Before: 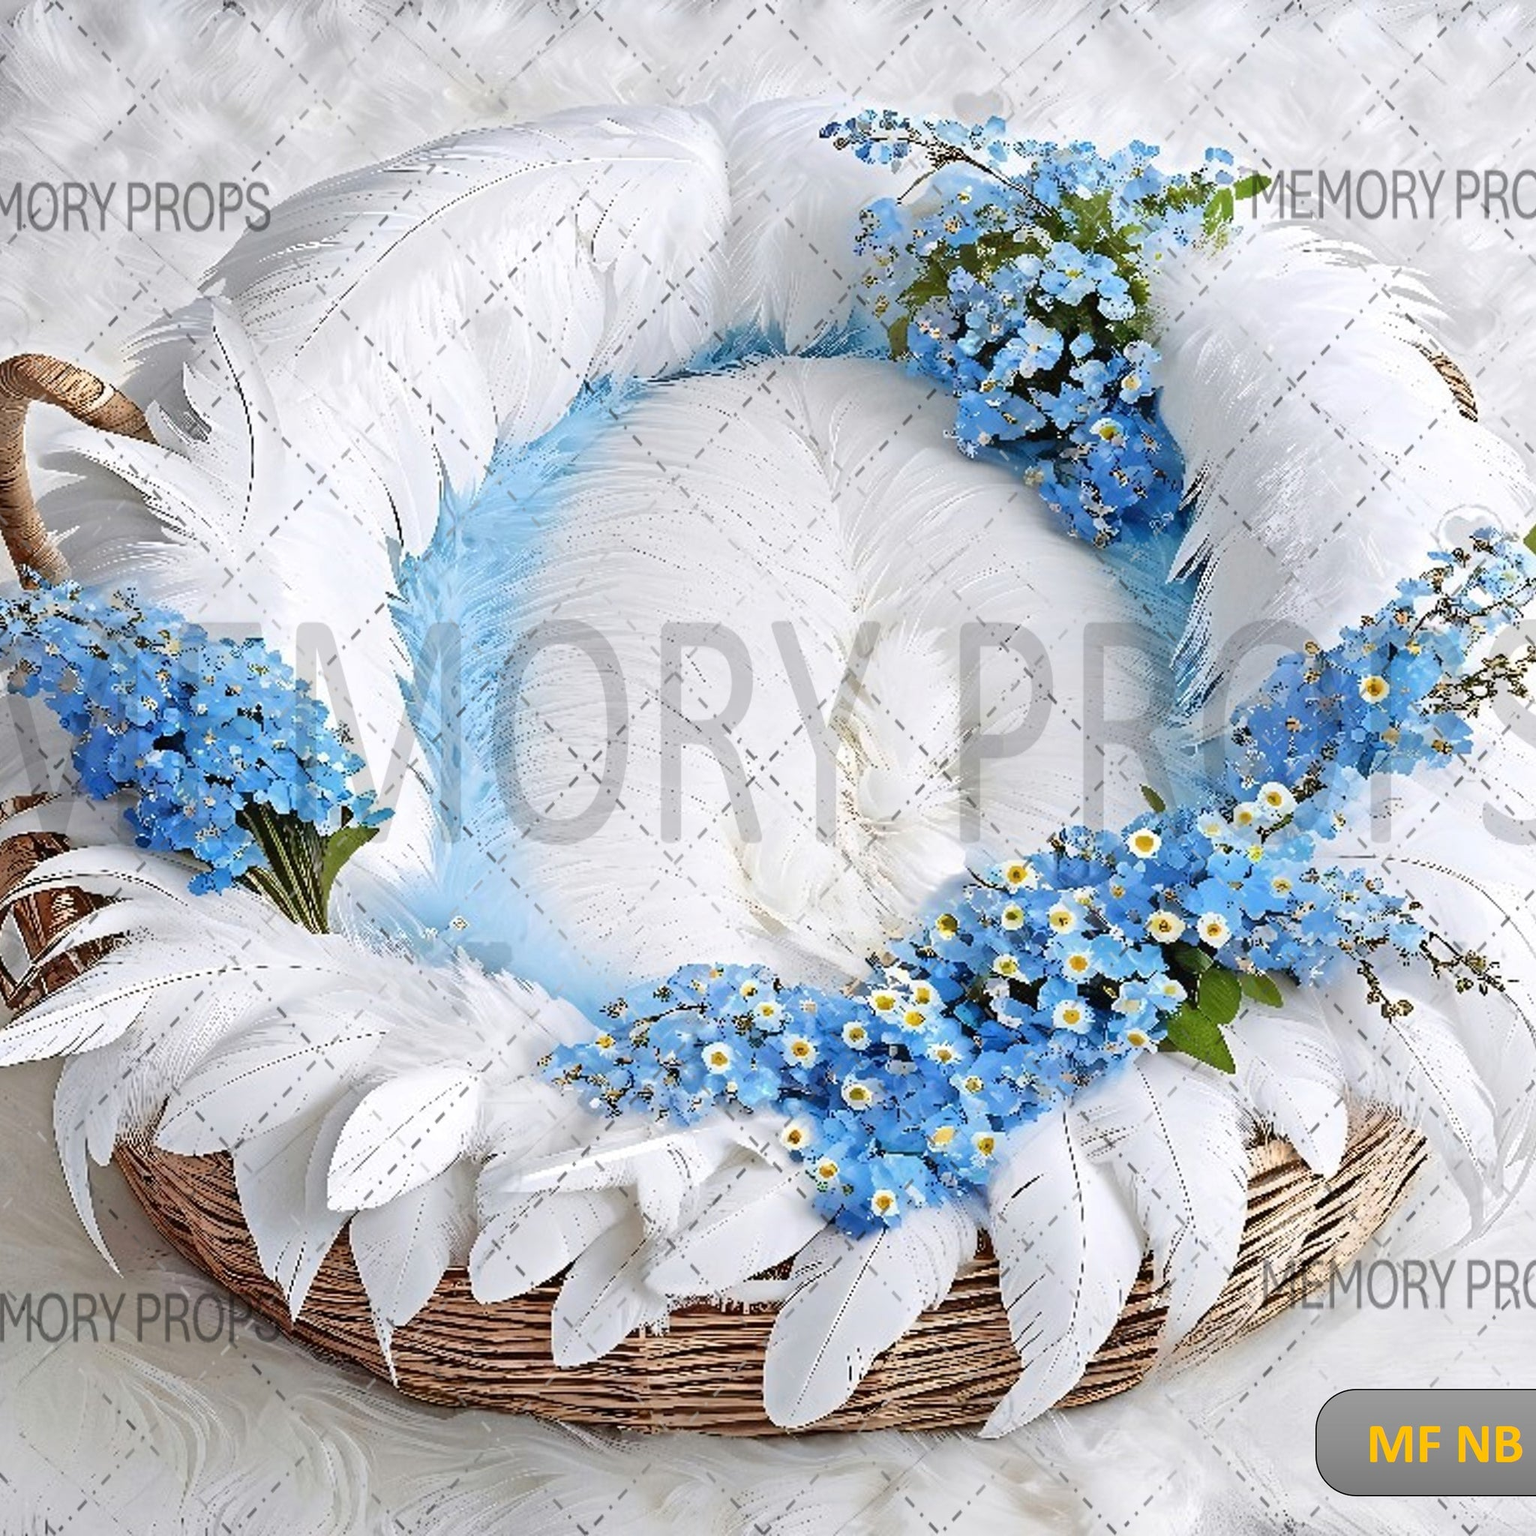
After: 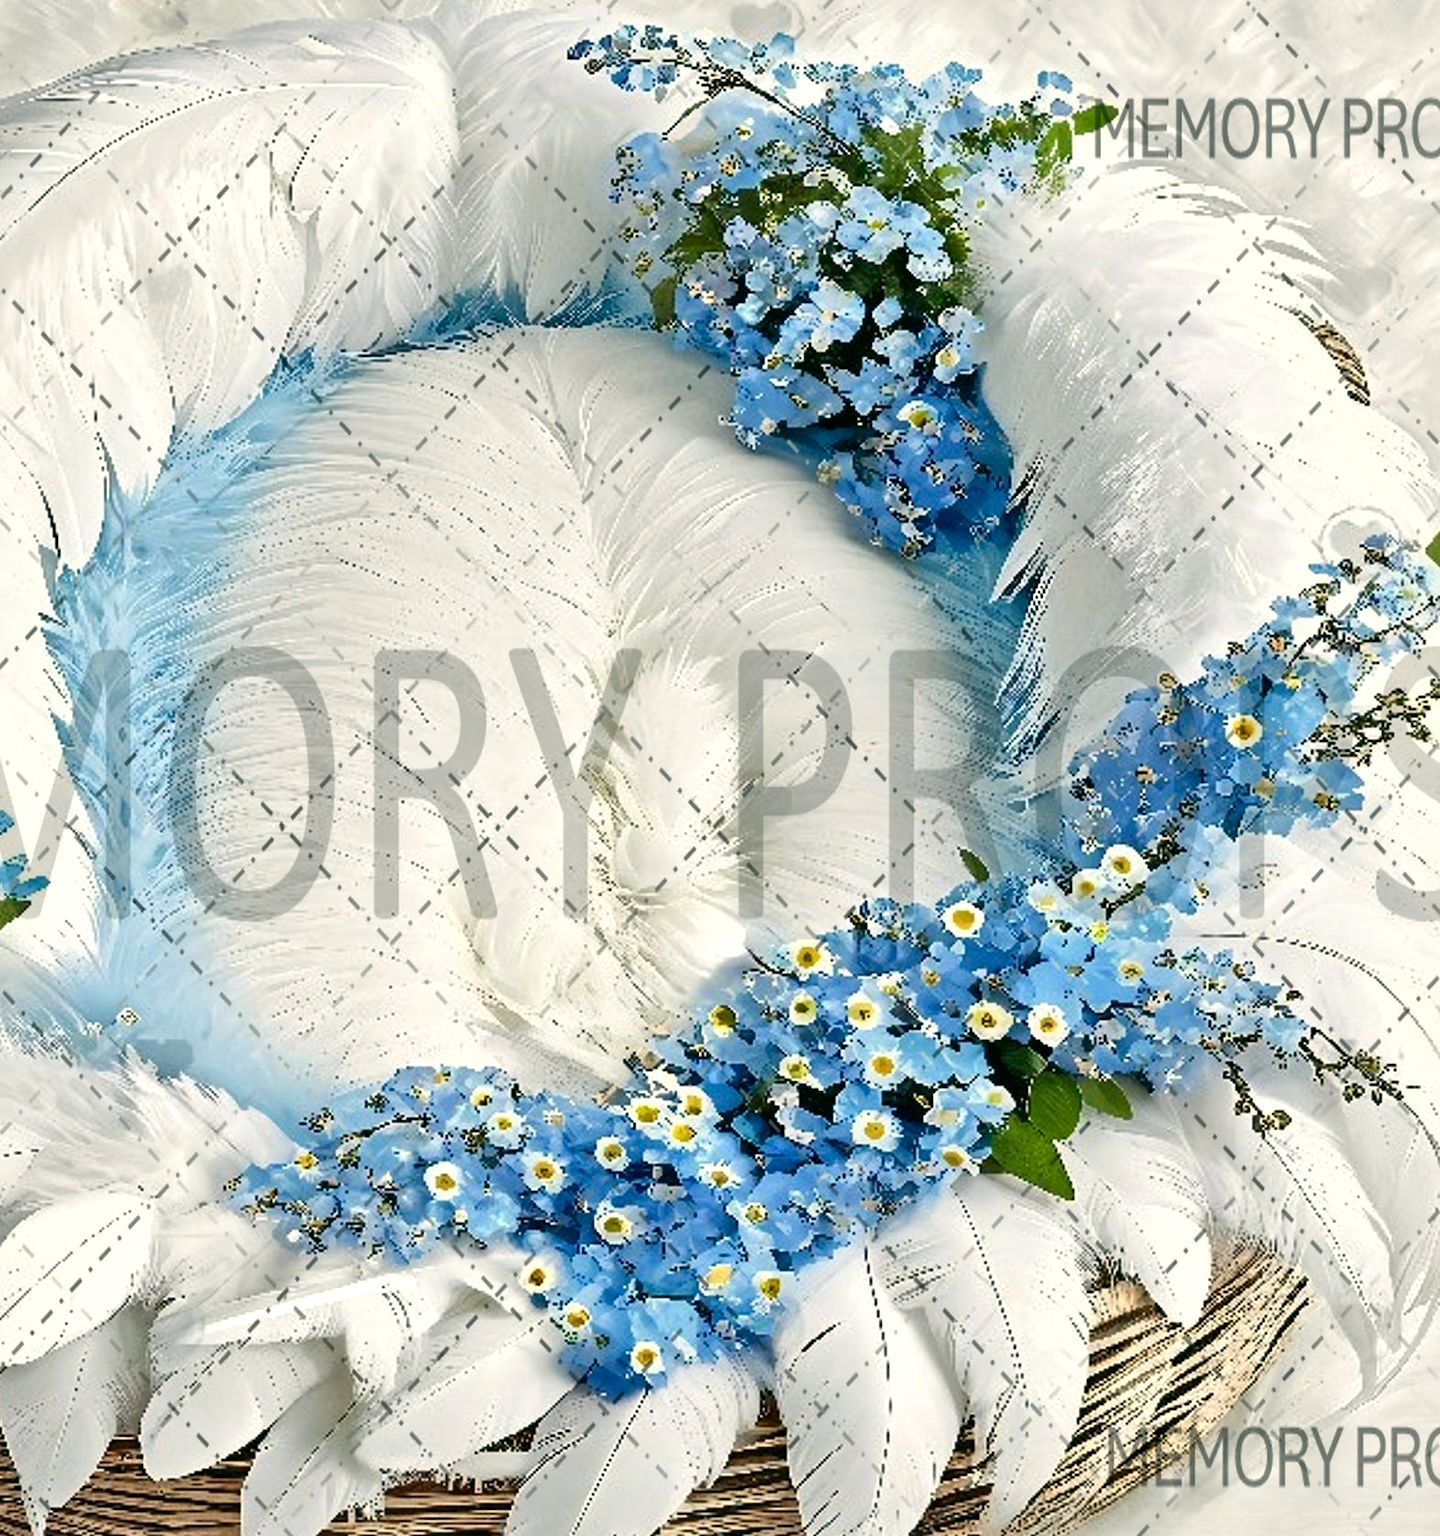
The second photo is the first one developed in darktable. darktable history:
crop: left 23.095%, top 5.827%, bottom 11.854%
local contrast: mode bilateral grid, contrast 25, coarseness 60, detail 151%, midtone range 0.2
color correction: highlights a* -0.482, highlights b* 9.48, shadows a* -9.48, shadows b* 0.803
